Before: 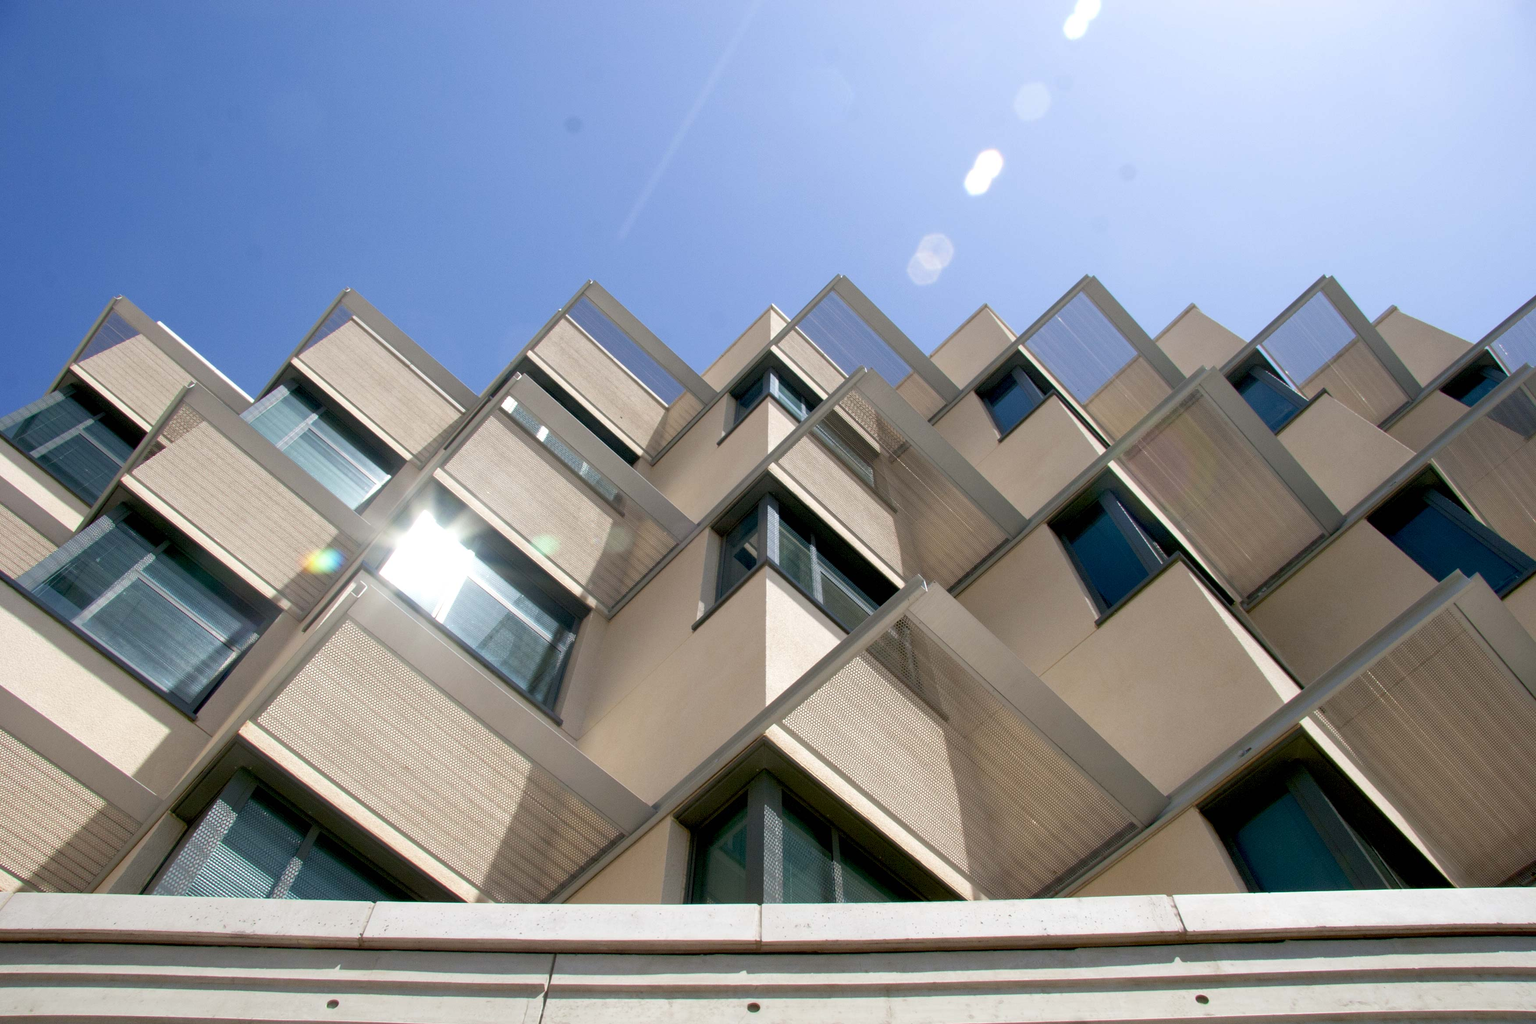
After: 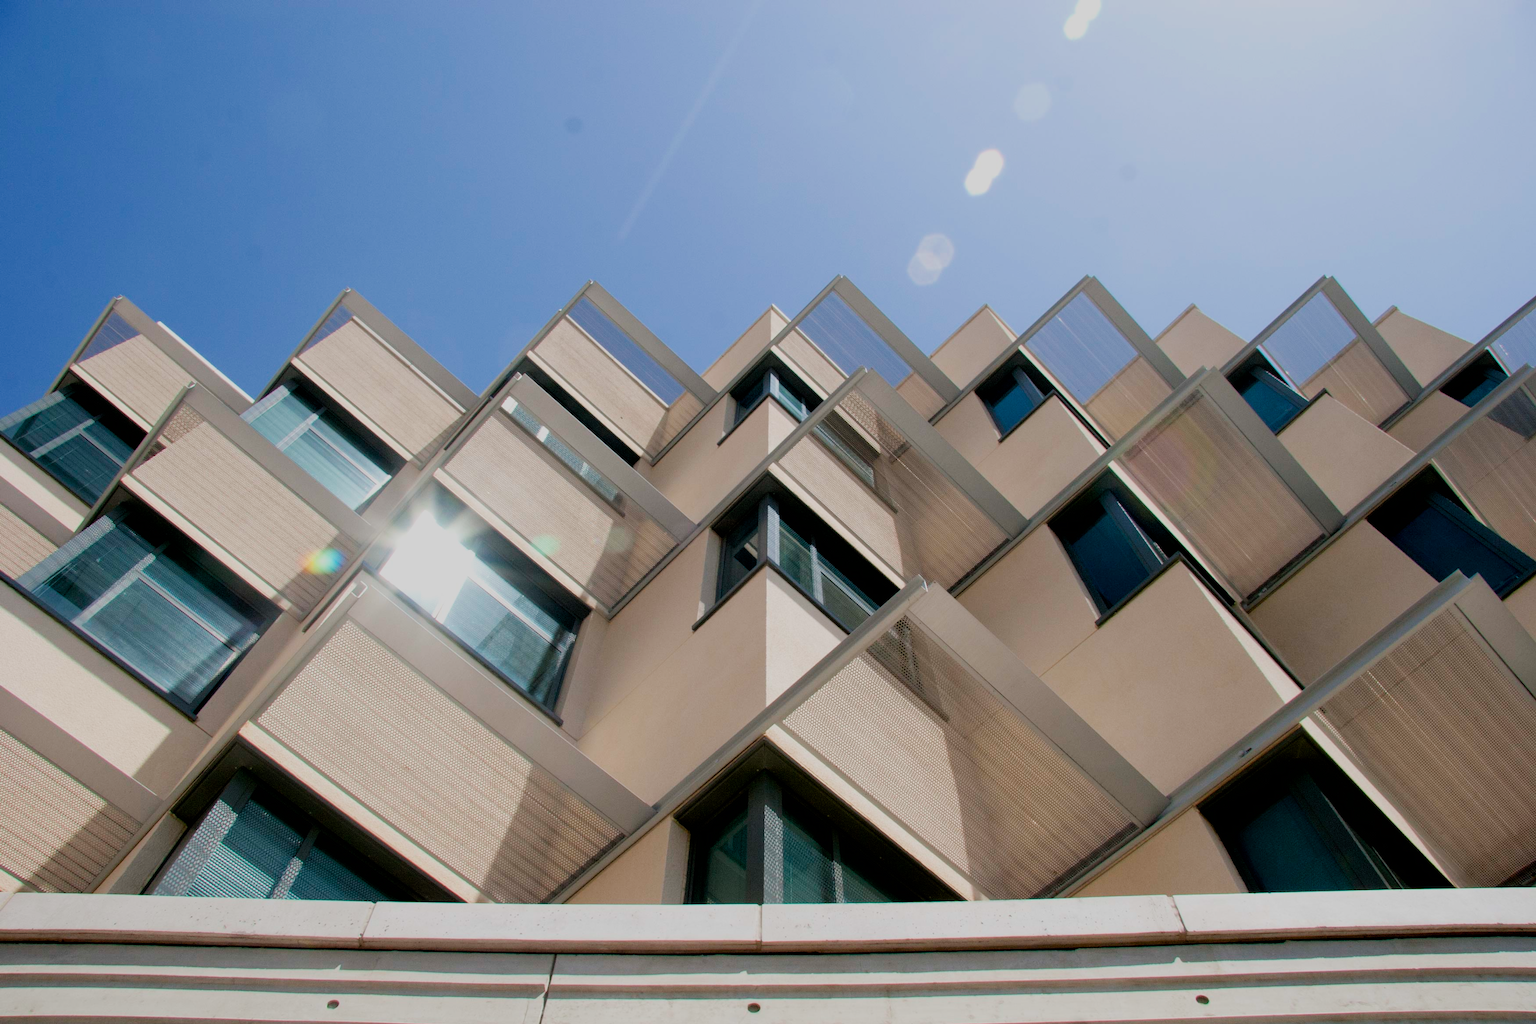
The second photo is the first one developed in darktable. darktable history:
filmic rgb: black relative exposure -7.42 EV, white relative exposure 4.82 EV, hardness 3.4
